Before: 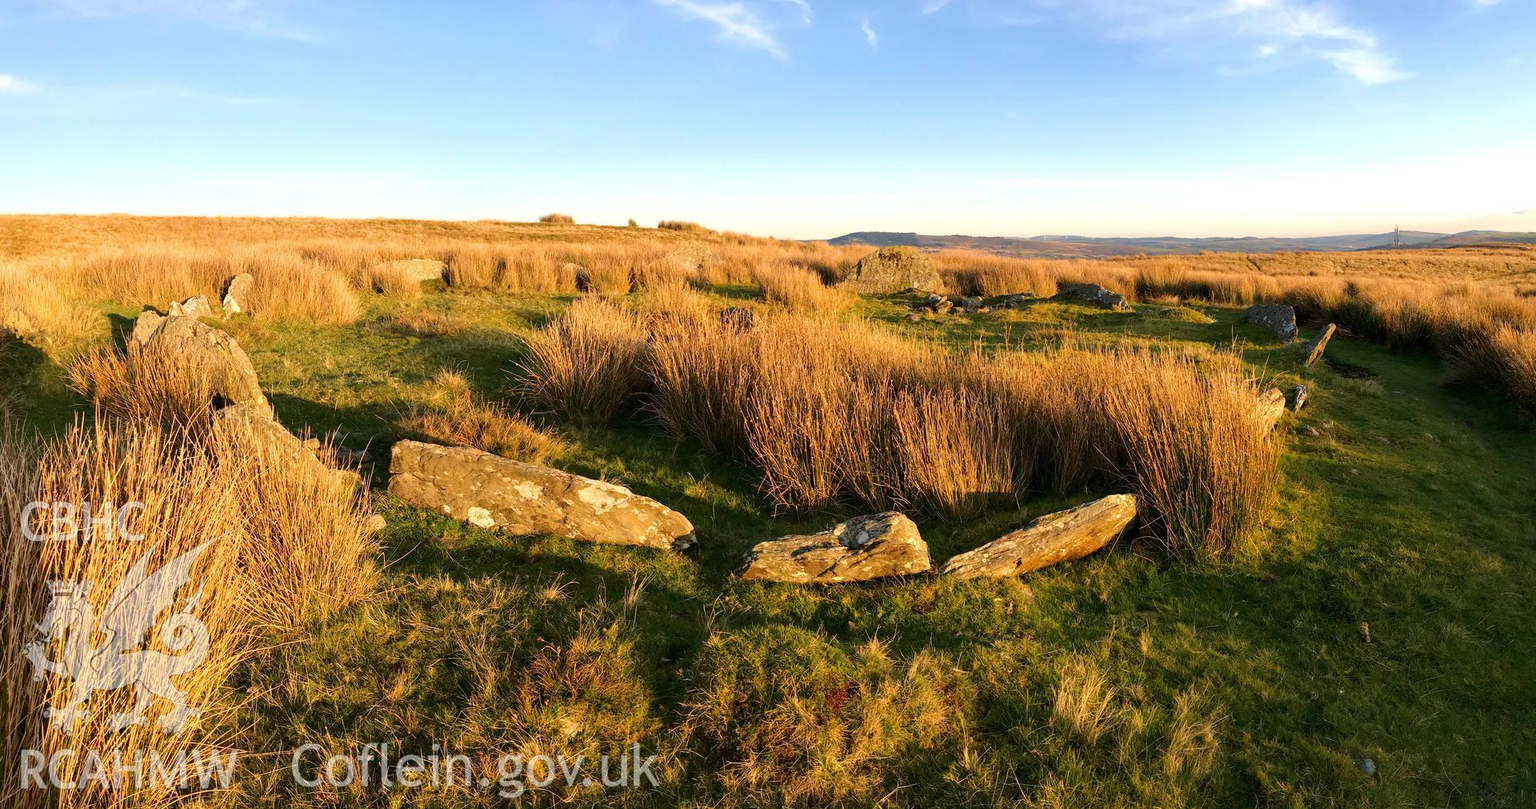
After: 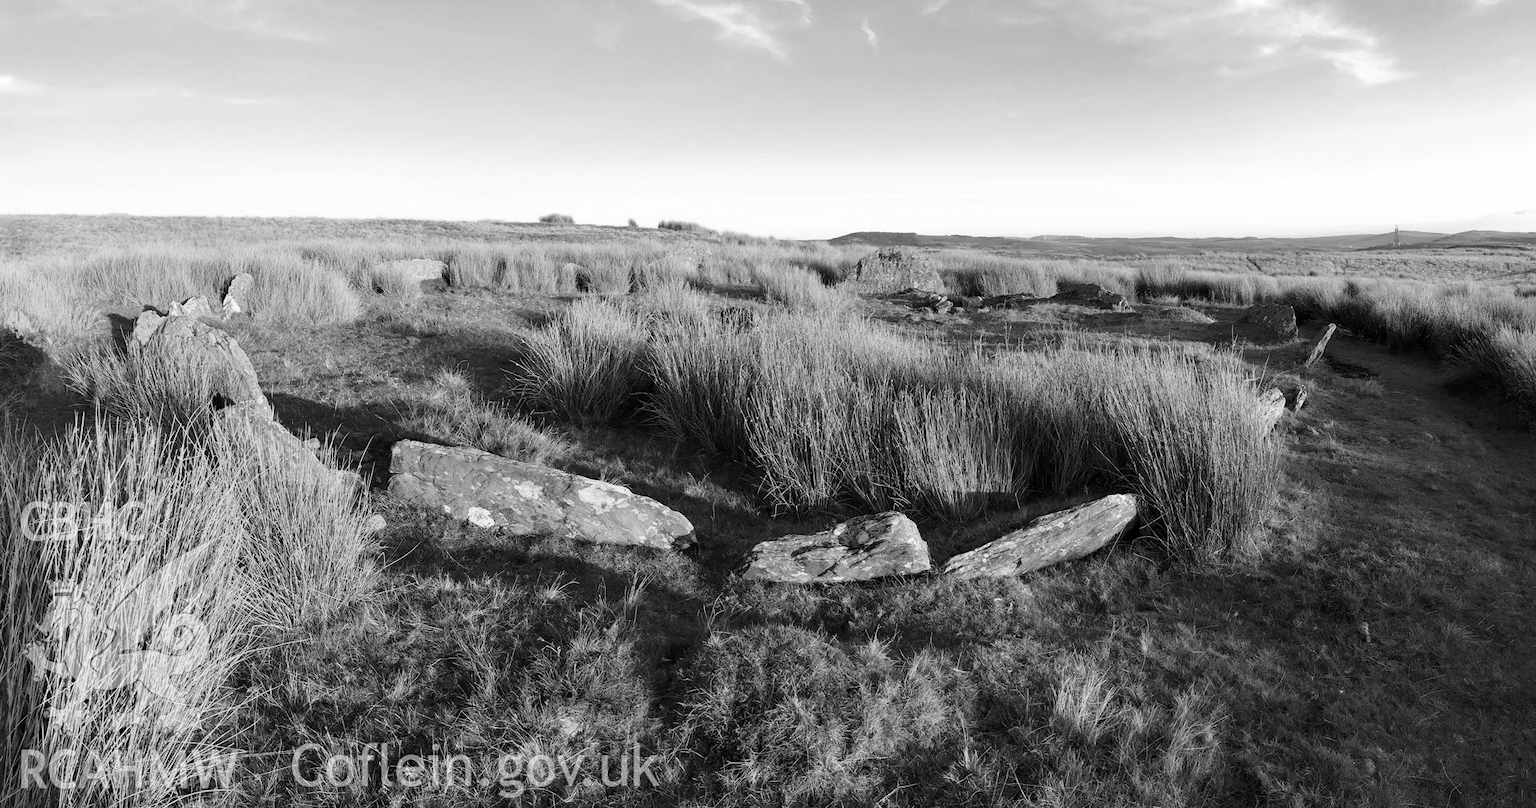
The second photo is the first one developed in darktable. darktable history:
monochrome: on, module defaults
color calibration: x 0.396, y 0.386, temperature 3669 K
